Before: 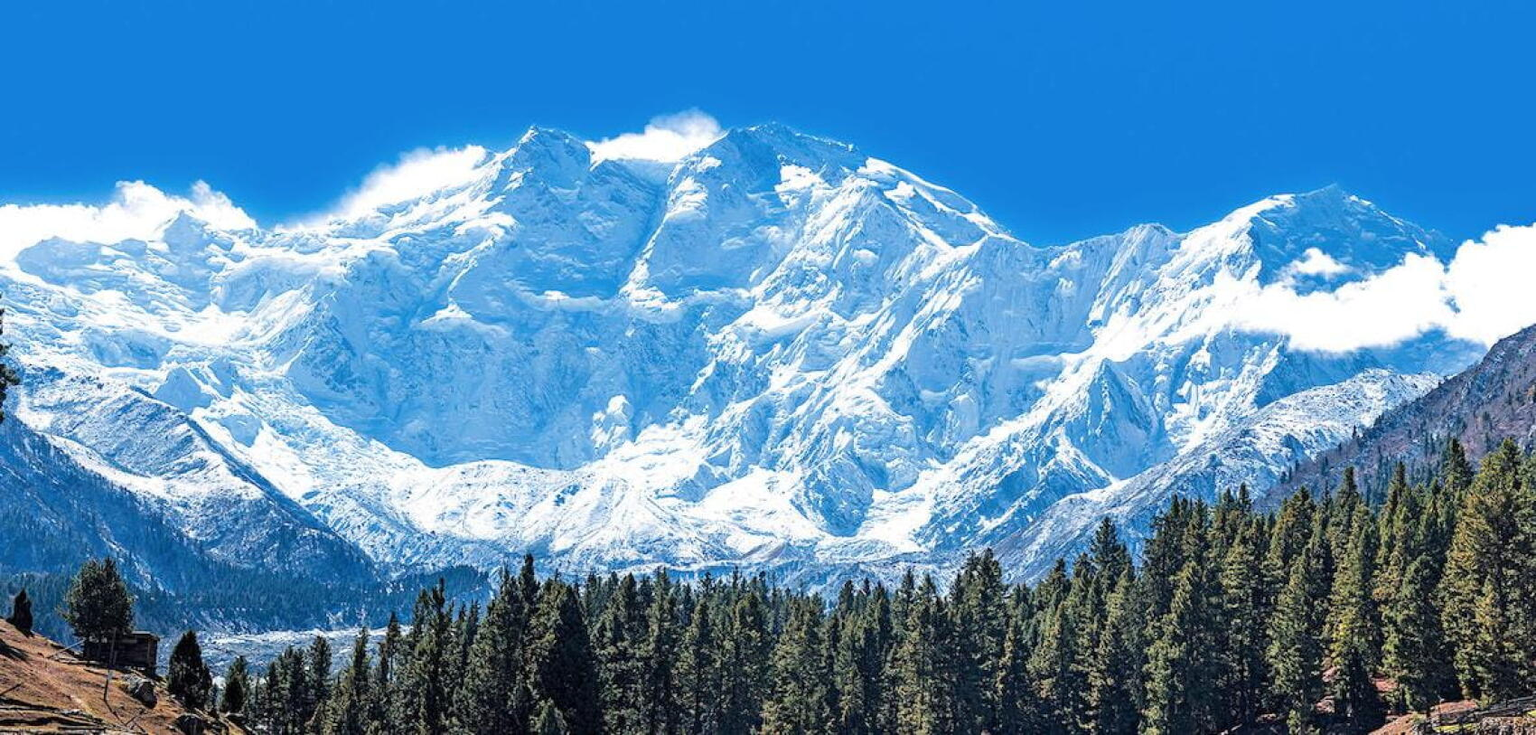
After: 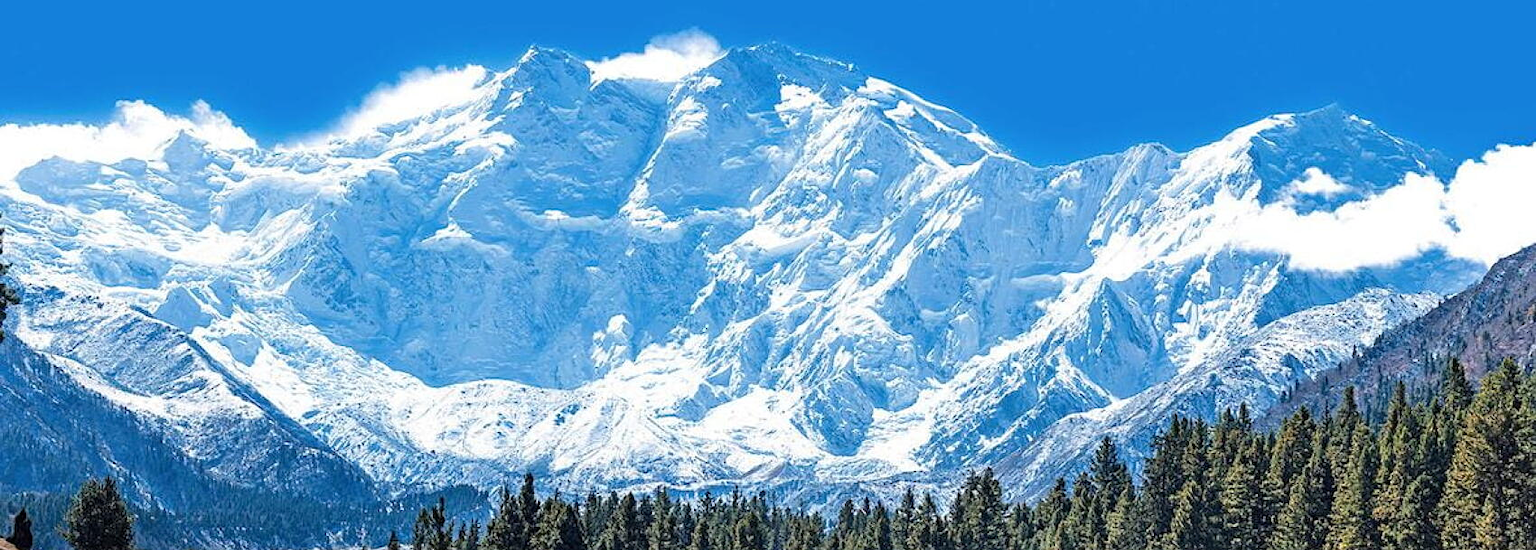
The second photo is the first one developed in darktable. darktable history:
crop: top 11.038%, bottom 13.962%
sharpen: amount 0.2
